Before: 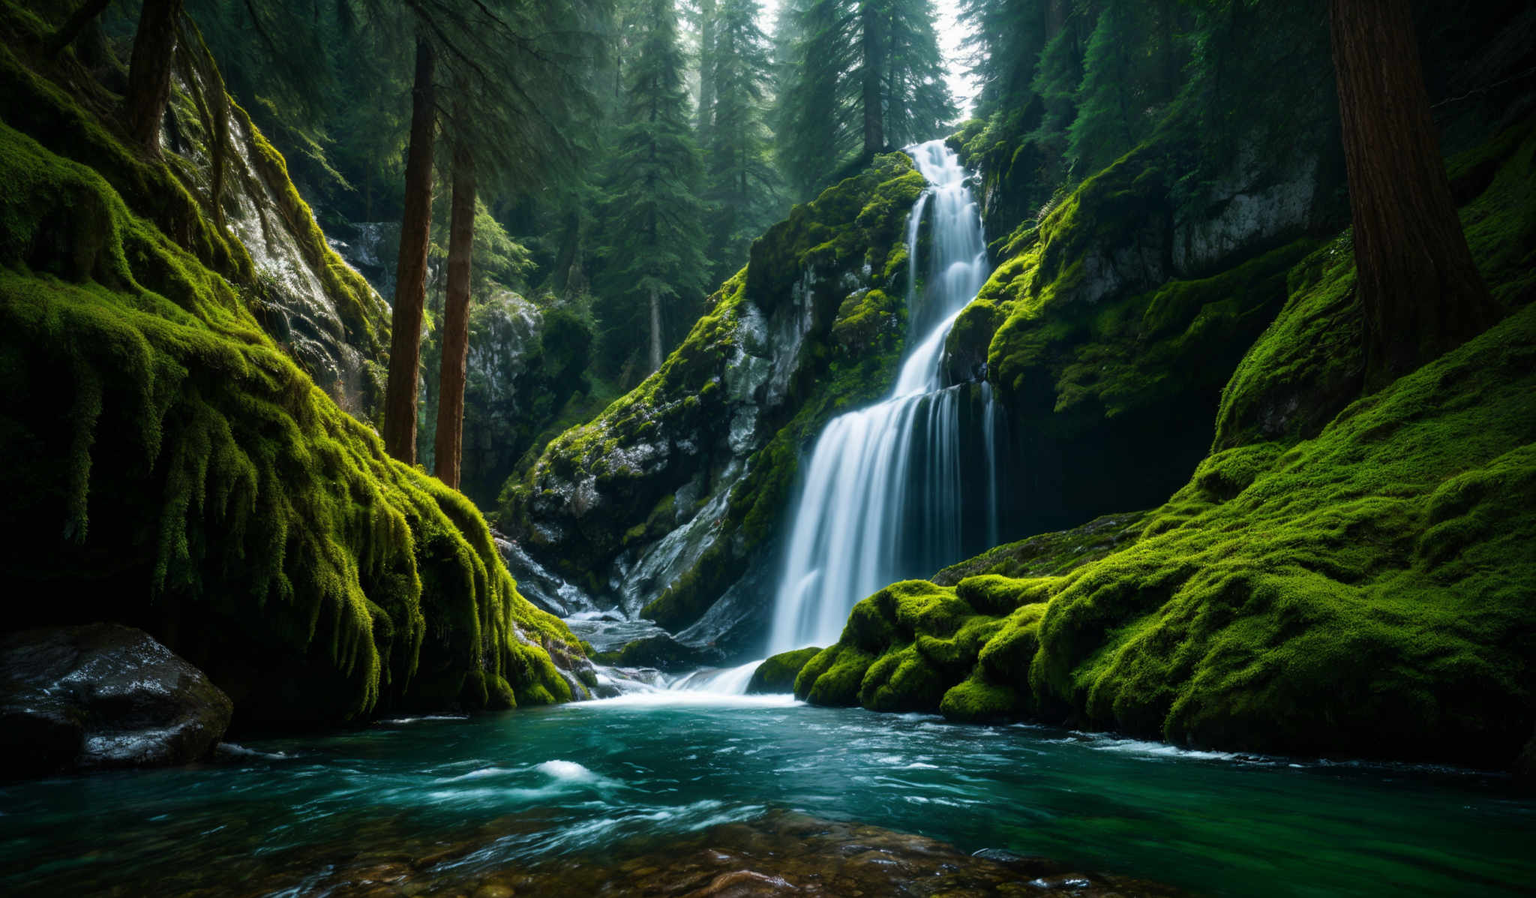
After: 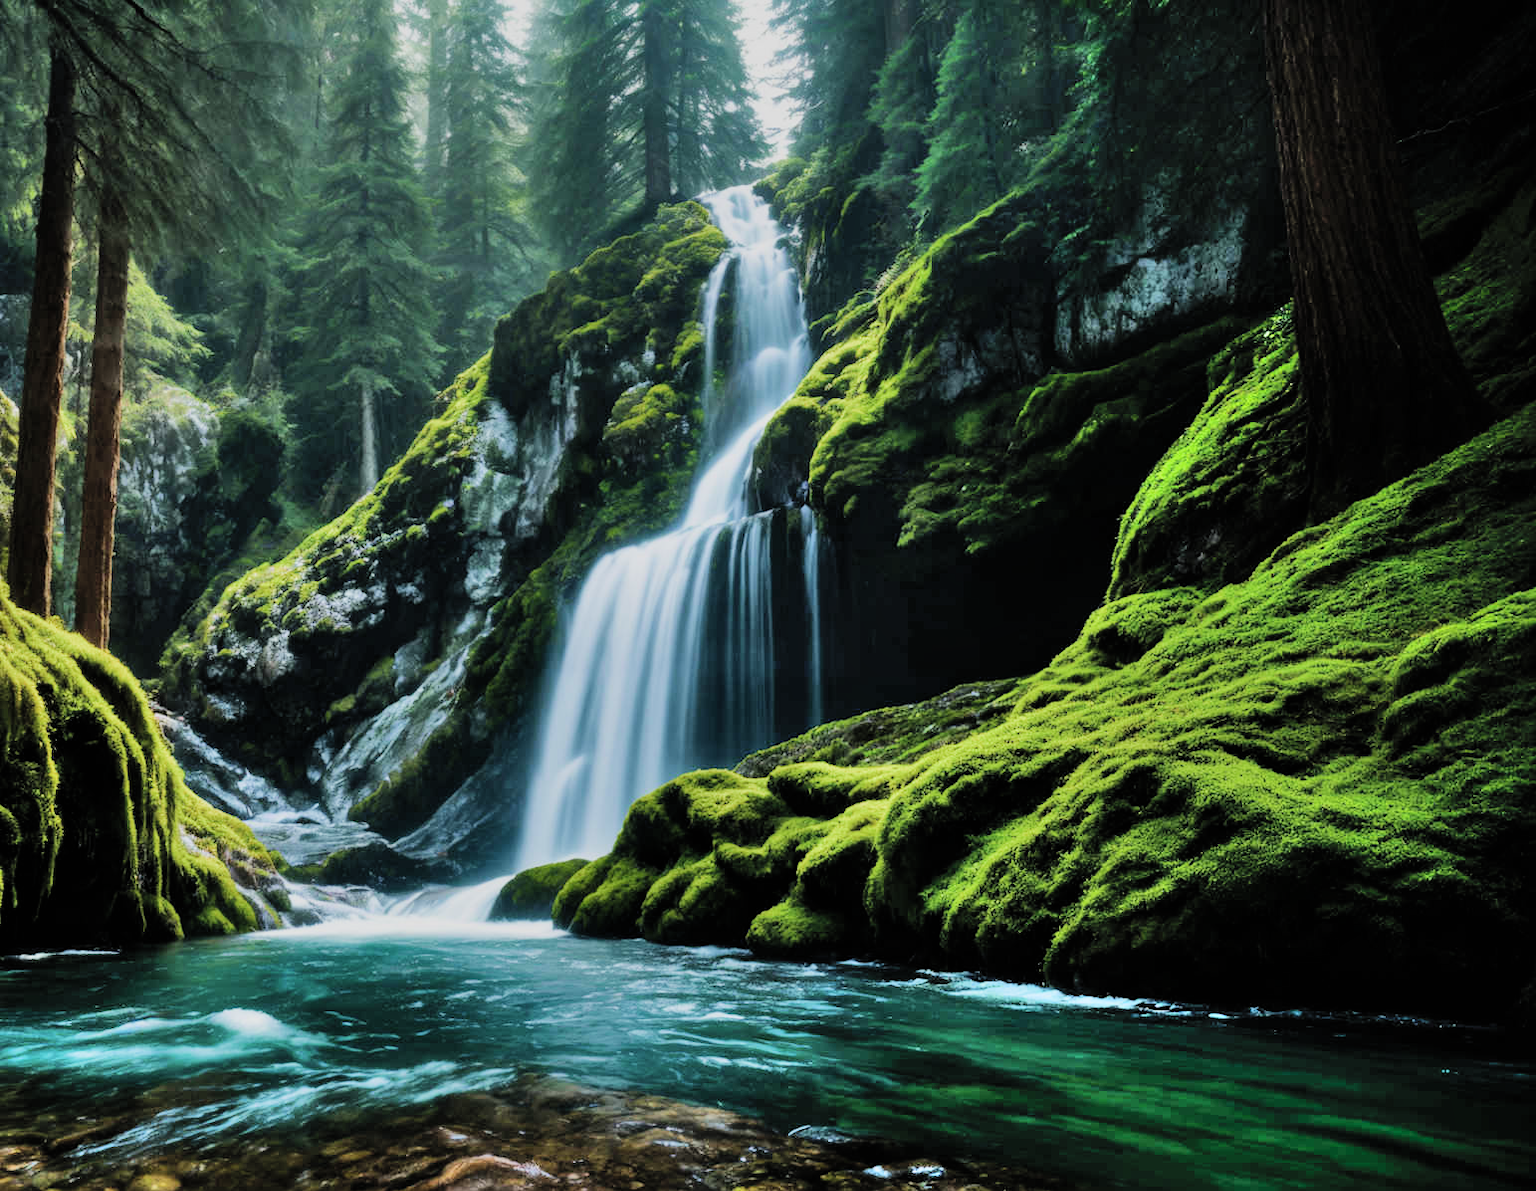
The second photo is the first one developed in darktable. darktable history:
shadows and highlights: shadows 61.12, soften with gaussian
crop and rotate: left 24.632%
exposure: exposure 0.296 EV, compensate highlight preservation false
filmic rgb: black relative exposure -7.65 EV, white relative exposure 4.56 EV, threshold 5.98 EV, hardness 3.61, color science v4 (2020), enable highlight reconstruction true
